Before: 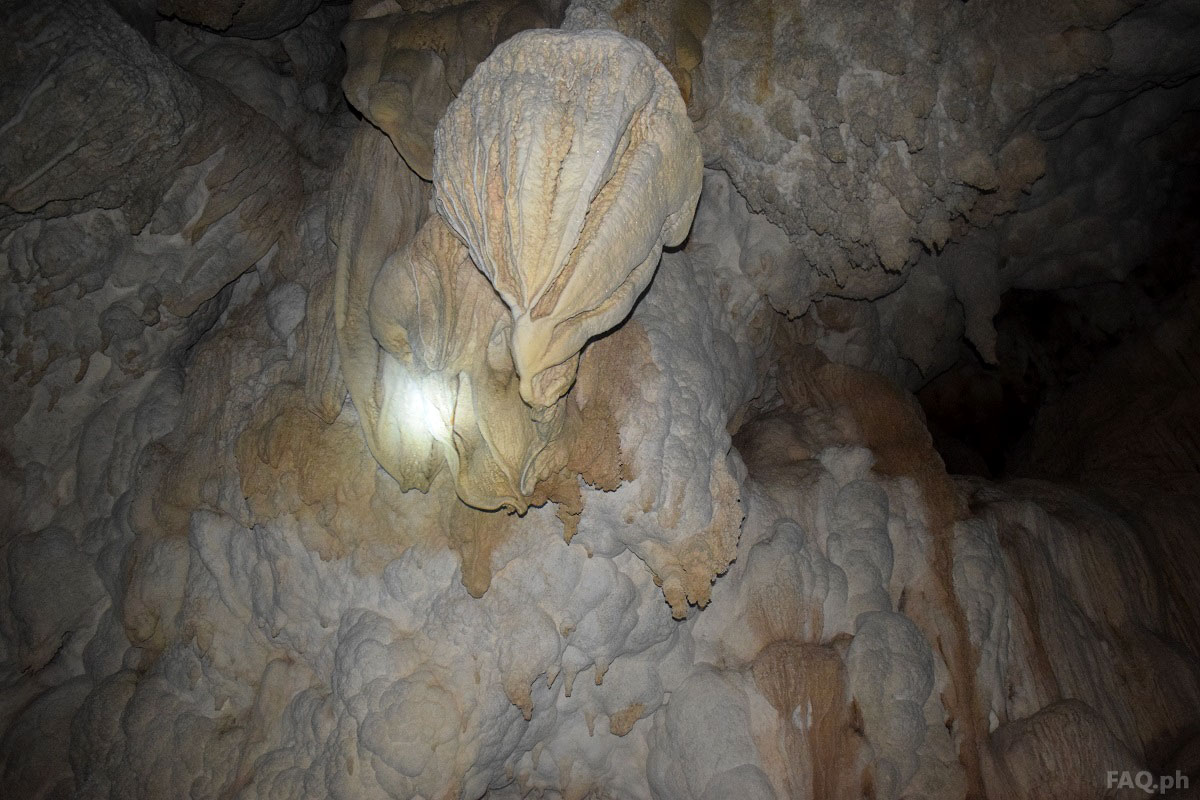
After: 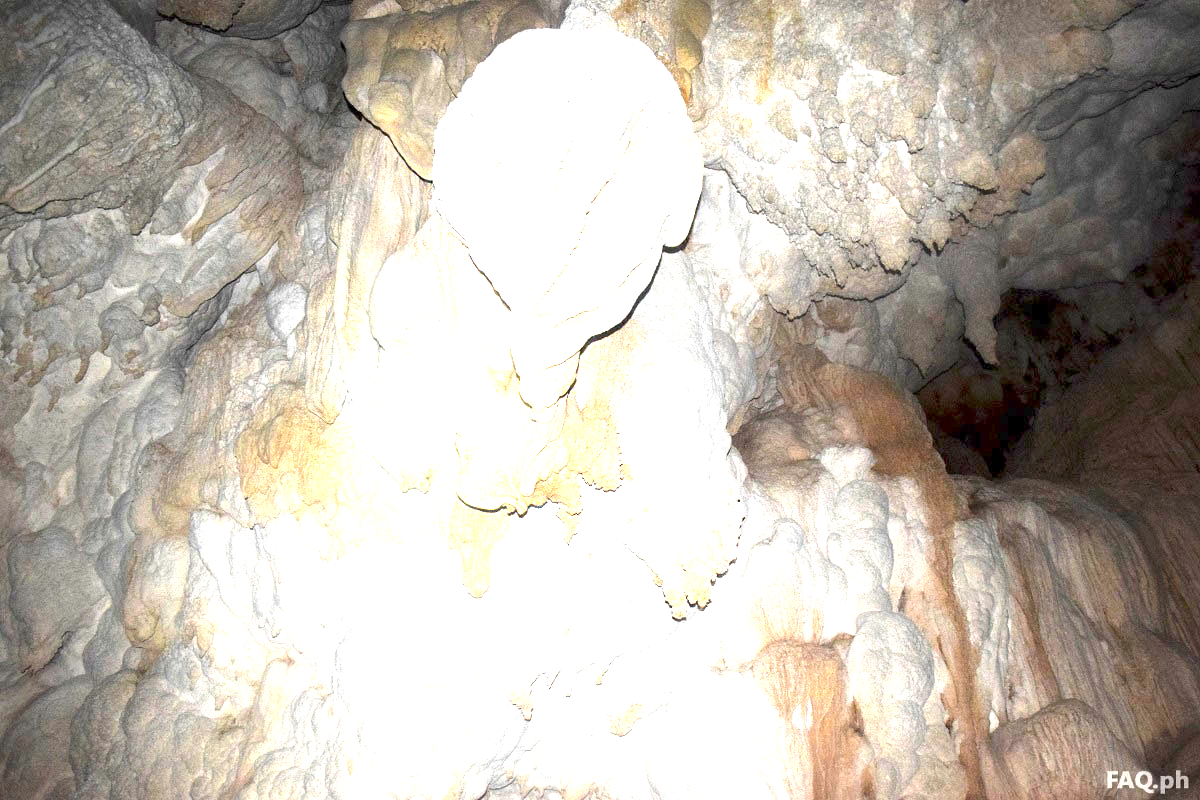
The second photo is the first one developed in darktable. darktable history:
exposure: exposure 3.035 EV, compensate exposure bias true, compensate highlight preservation false
